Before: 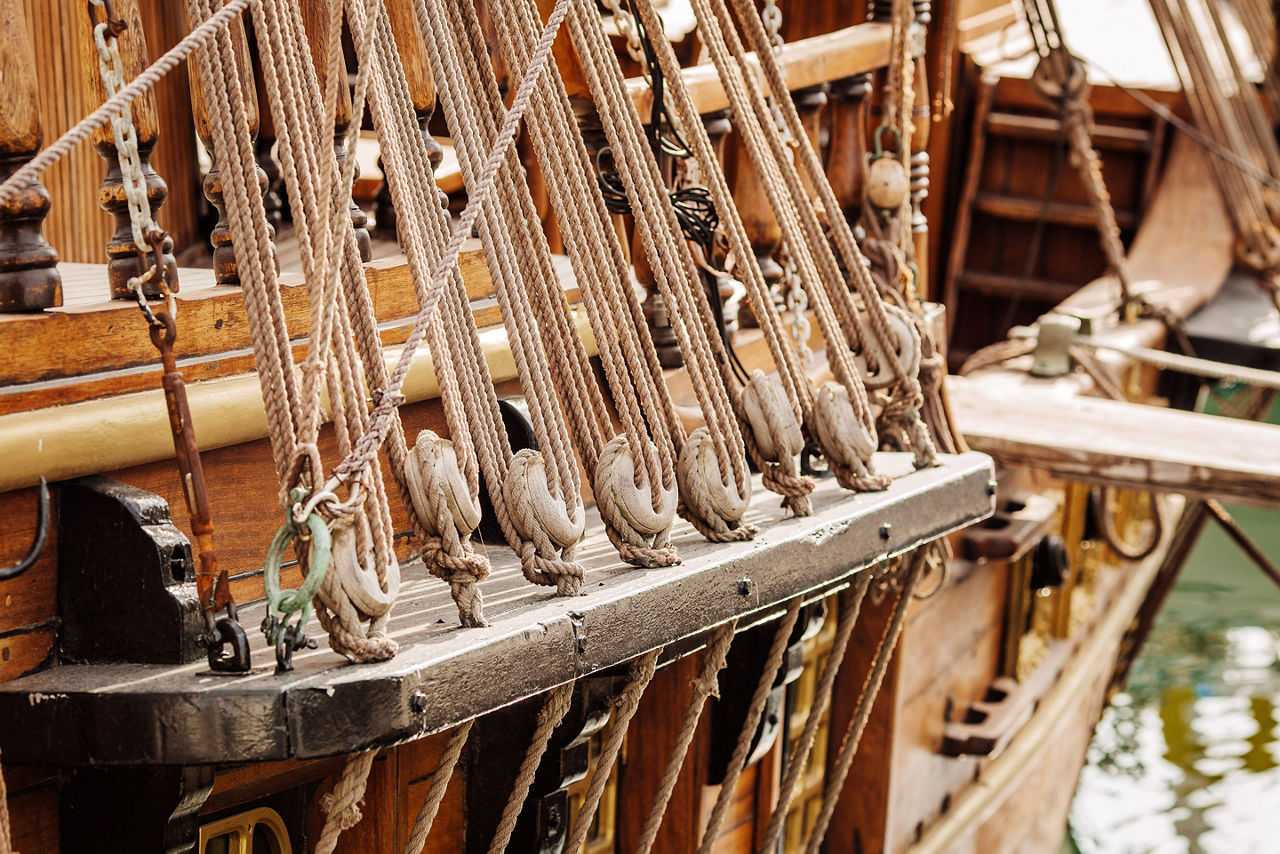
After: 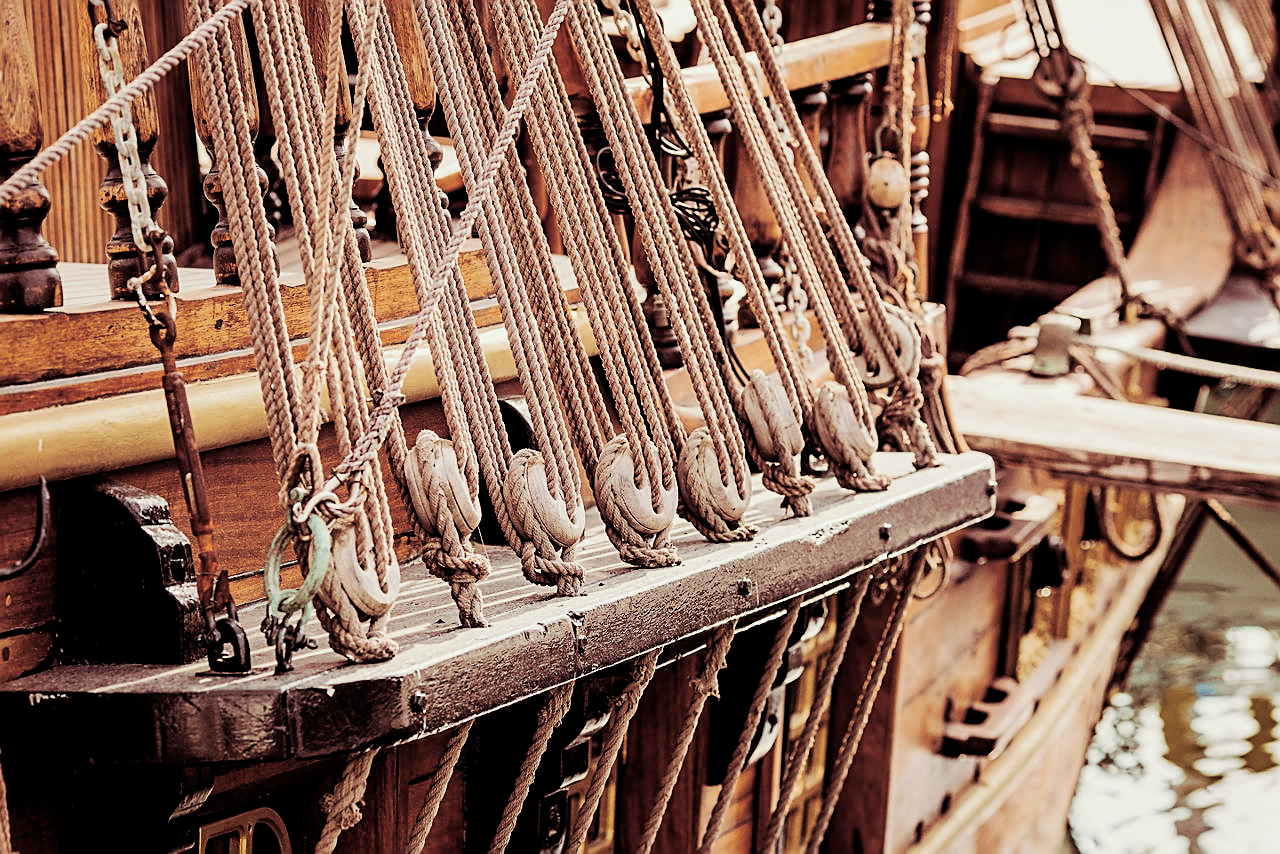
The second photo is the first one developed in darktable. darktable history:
sharpen: on, module defaults
filmic rgb: black relative exposure -16 EV, white relative exposure 6.29 EV, hardness 5.1, contrast 1.35
split-toning: on, module defaults
